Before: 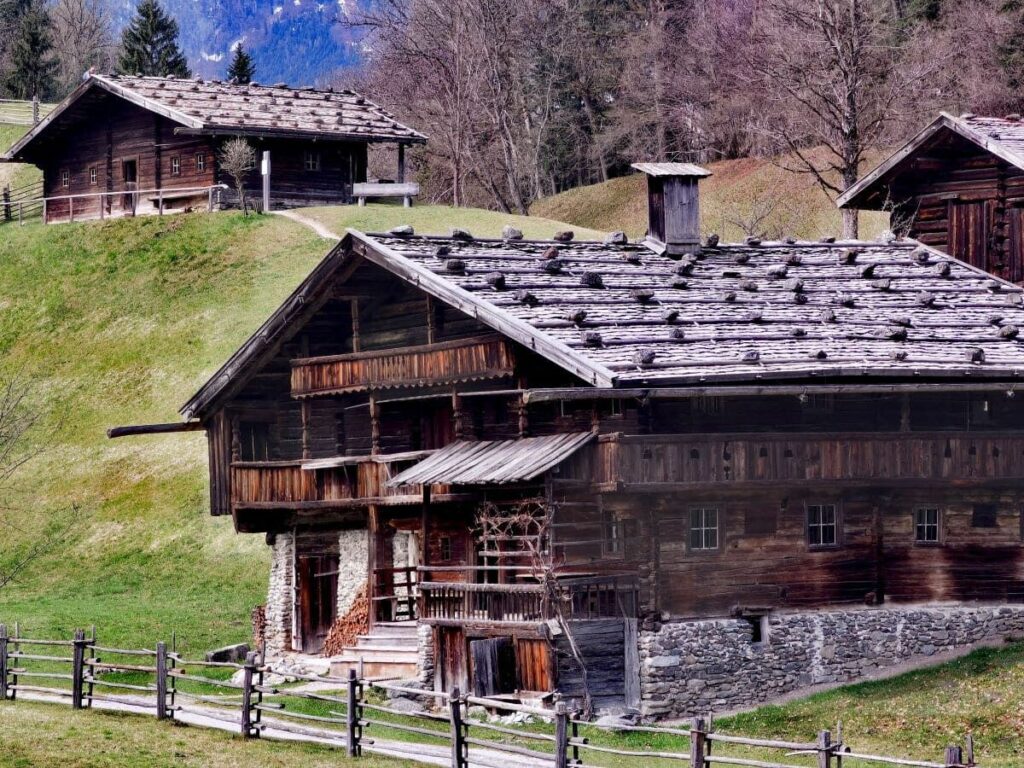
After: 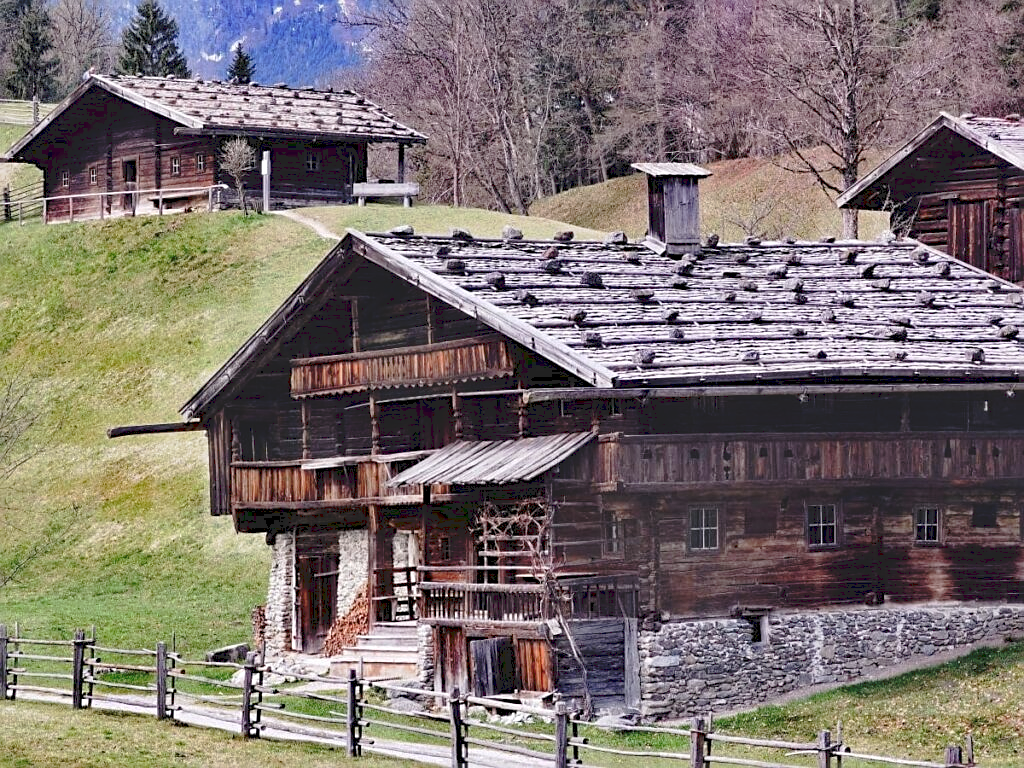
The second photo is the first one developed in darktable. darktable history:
sharpen: on, module defaults
tone curve: curves: ch0 [(0, 0) (0.003, 0.128) (0.011, 0.133) (0.025, 0.133) (0.044, 0.141) (0.069, 0.152) (0.1, 0.169) (0.136, 0.201) (0.177, 0.239) (0.224, 0.294) (0.277, 0.358) (0.335, 0.428) (0.399, 0.488) (0.468, 0.55) (0.543, 0.611) (0.623, 0.678) (0.709, 0.755) (0.801, 0.843) (0.898, 0.91) (1, 1)], preserve colors none
